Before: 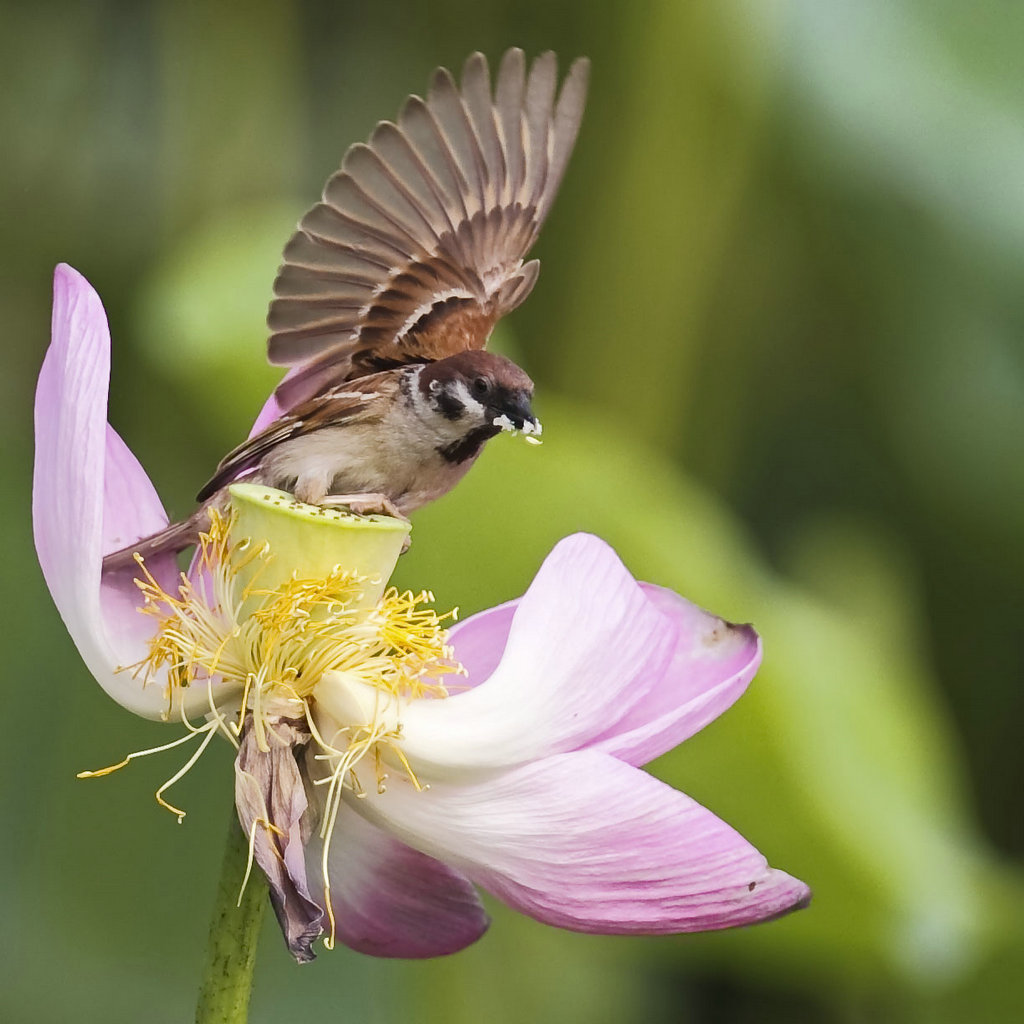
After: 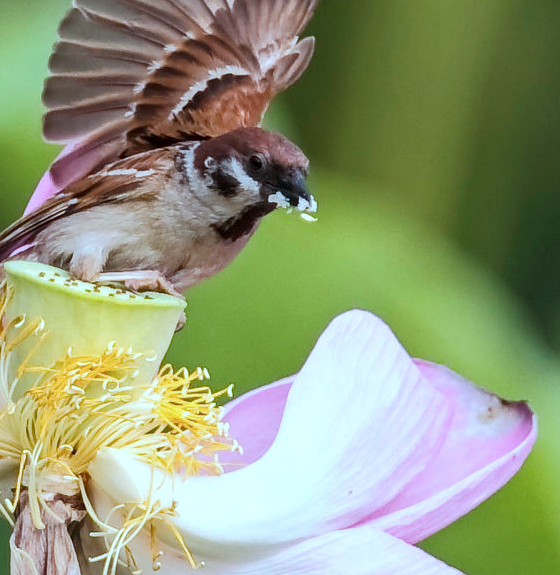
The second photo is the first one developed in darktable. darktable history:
local contrast: on, module defaults
crop and rotate: left 22.033%, top 21.802%, right 23.259%, bottom 22.013%
color correction: highlights a* -9.84, highlights b* -21.11
